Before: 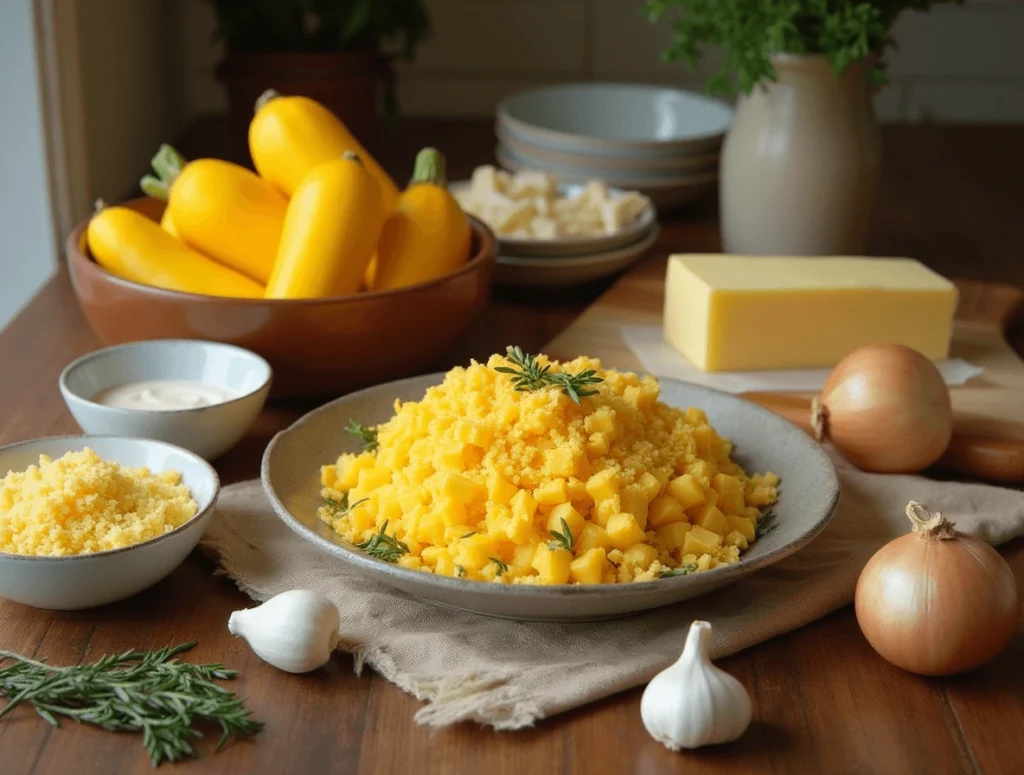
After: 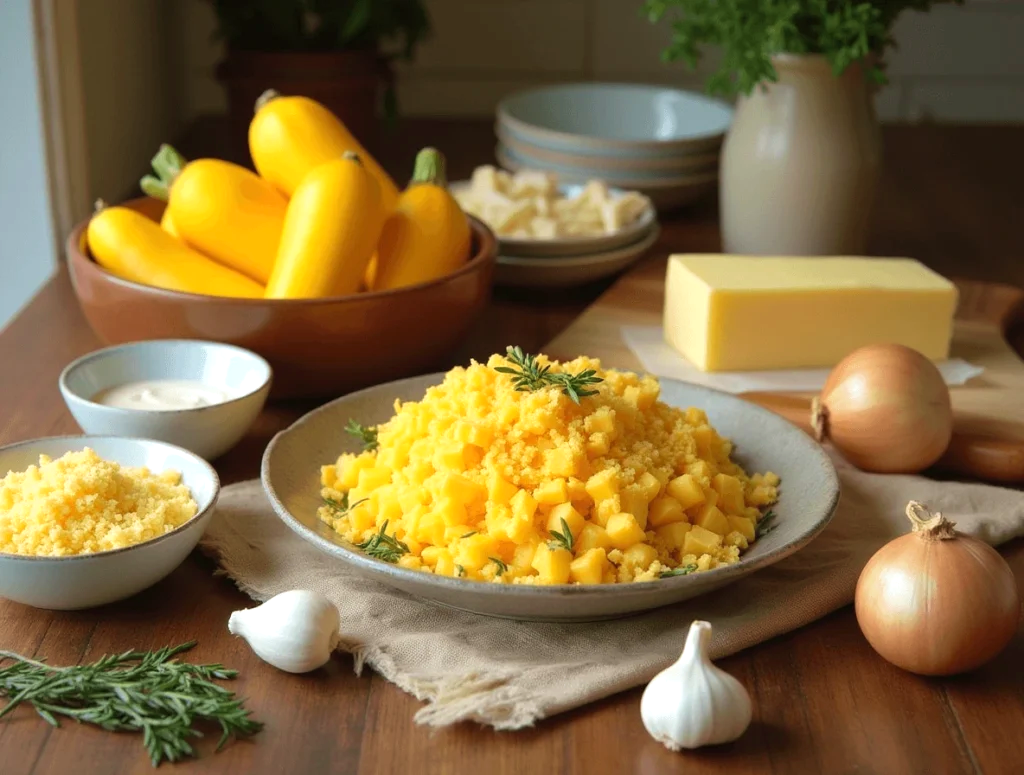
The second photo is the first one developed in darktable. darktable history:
exposure: exposure 0.299 EV, compensate highlight preservation false
velvia: on, module defaults
